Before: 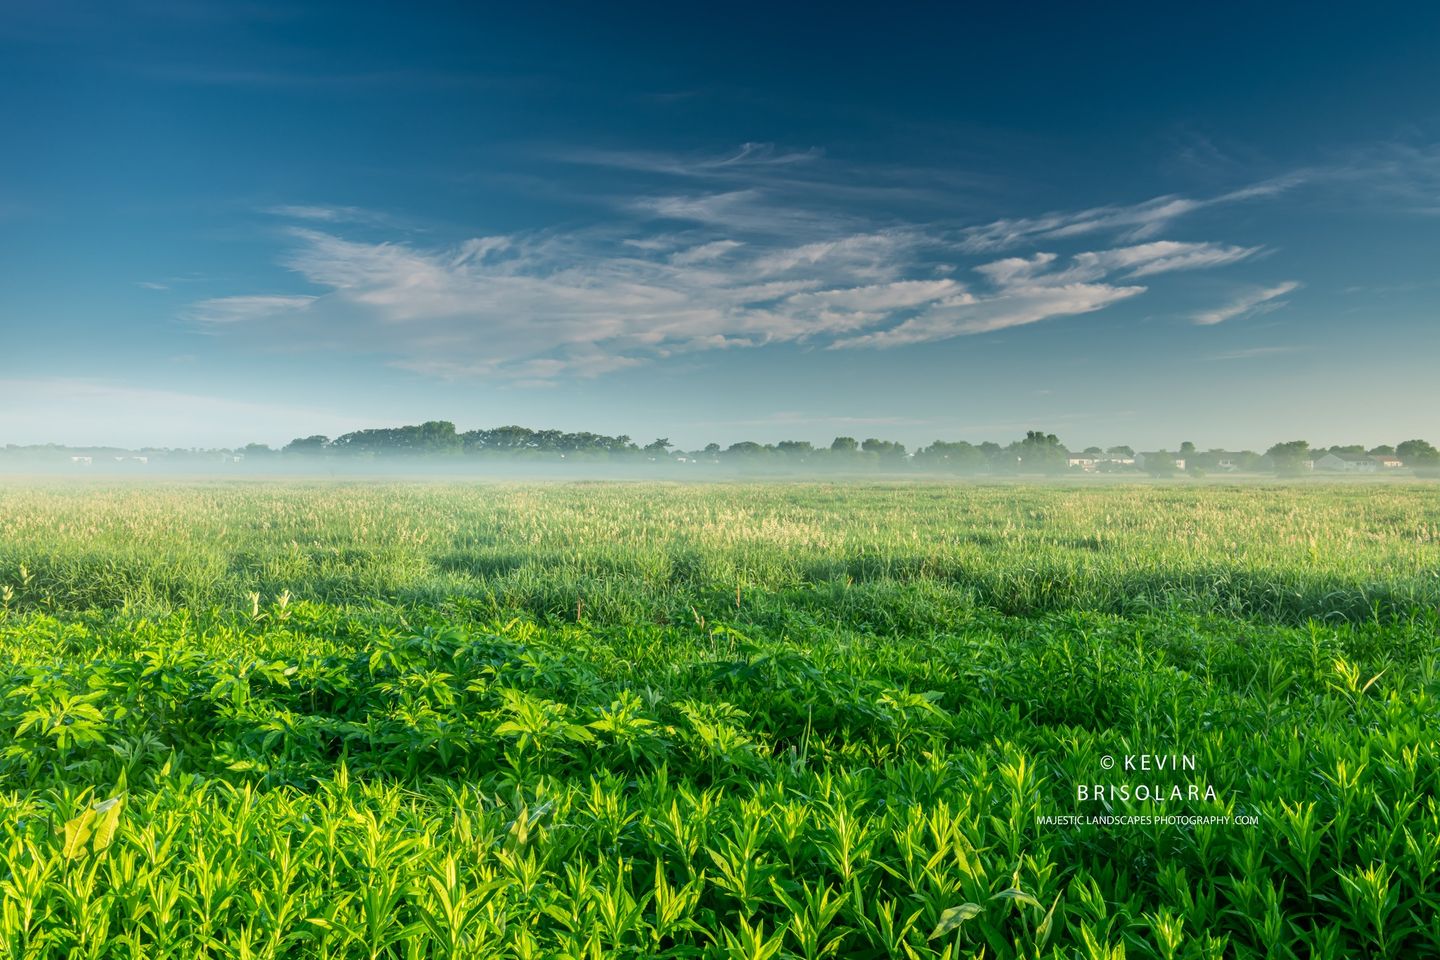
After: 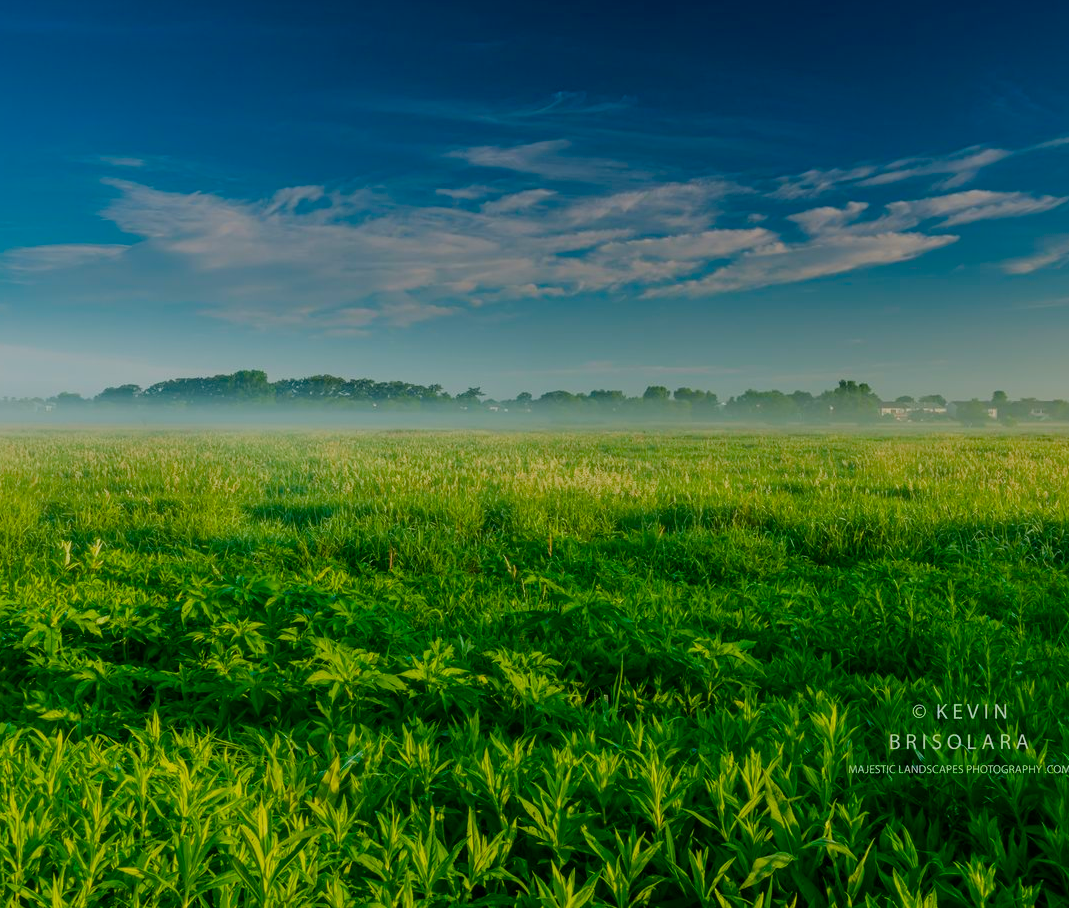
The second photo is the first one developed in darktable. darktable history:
exposure: black level correction 0, exposure -0.869 EV, compensate exposure bias true, compensate highlight preservation false
color balance rgb: linear chroma grading › global chroma 15.452%, perceptual saturation grading › global saturation 25.304%, perceptual saturation grading › highlights -28.922%, perceptual saturation grading › shadows 34.204%, global vibrance 32.452%
crop and rotate: left 13.102%, top 5.347%, right 12.617%
